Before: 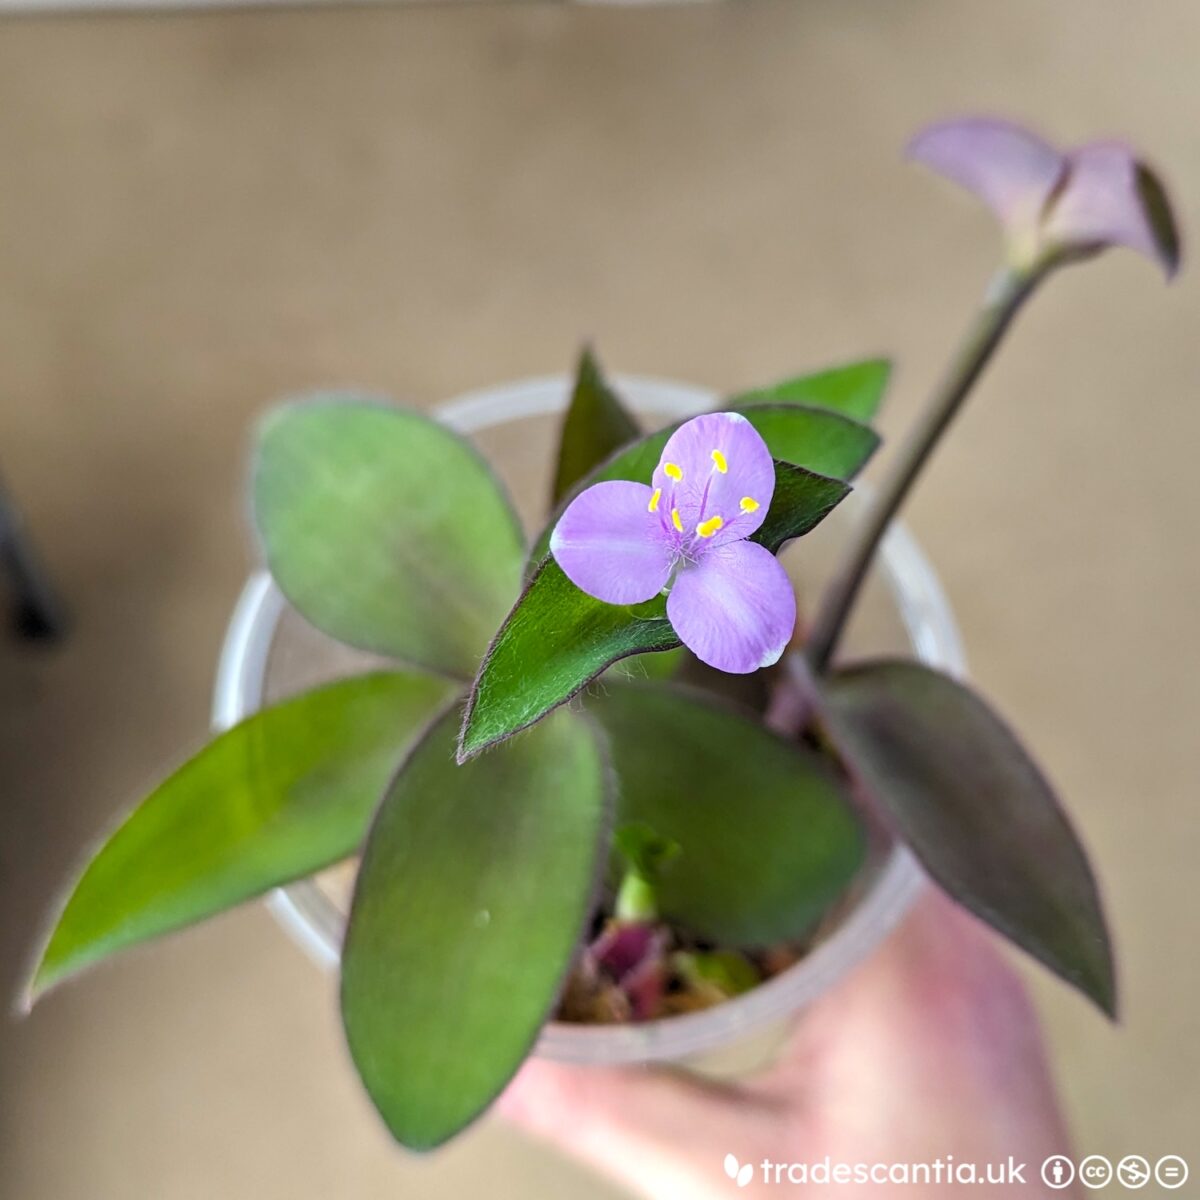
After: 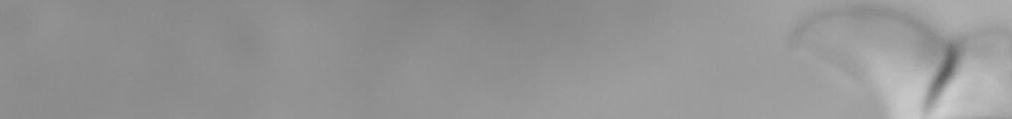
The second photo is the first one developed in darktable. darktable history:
color correction: highlights a* -10.77, highlights b* 9.8, saturation 1.72
monochrome: a 32, b 64, size 2.3, highlights 1
sharpen: on, module defaults
crop and rotate: left 9.644%, top 9.491%, right 6.021%, bottom 80.509%
